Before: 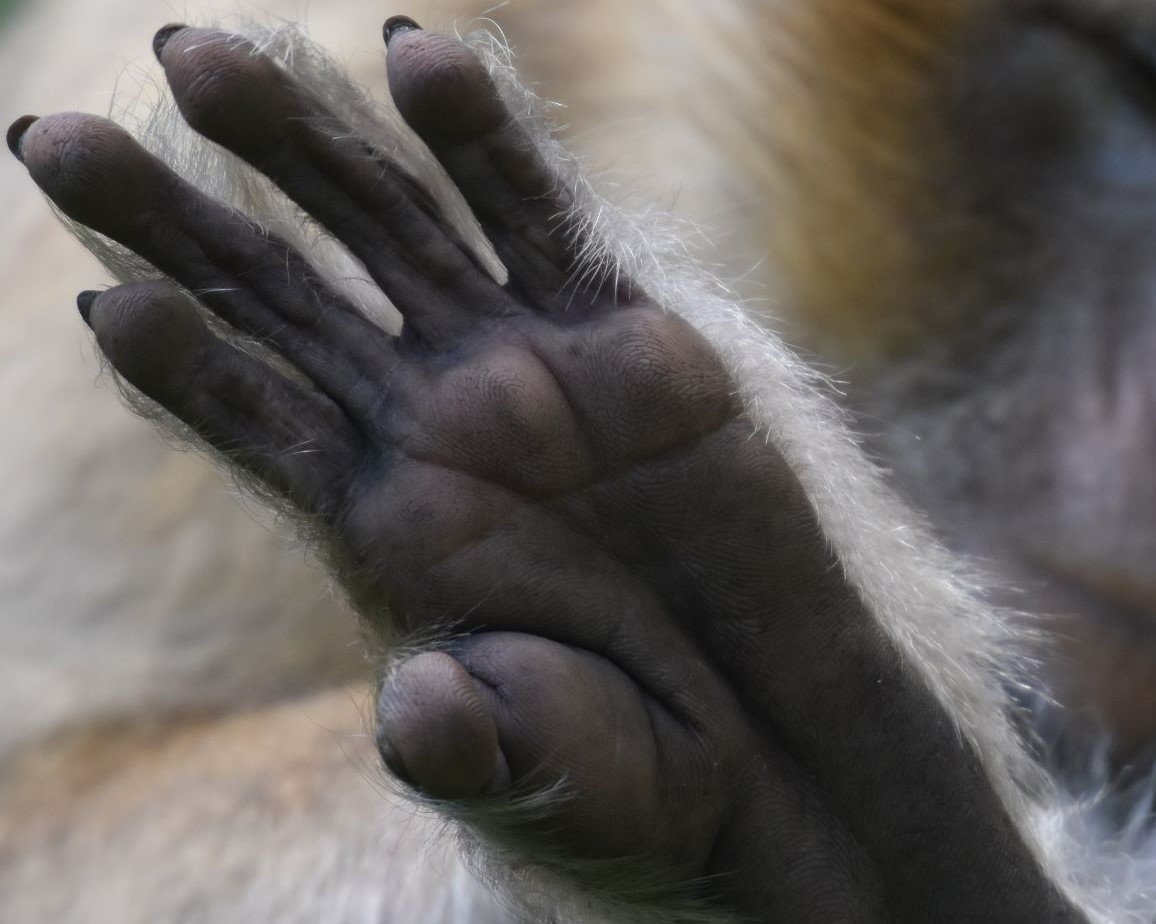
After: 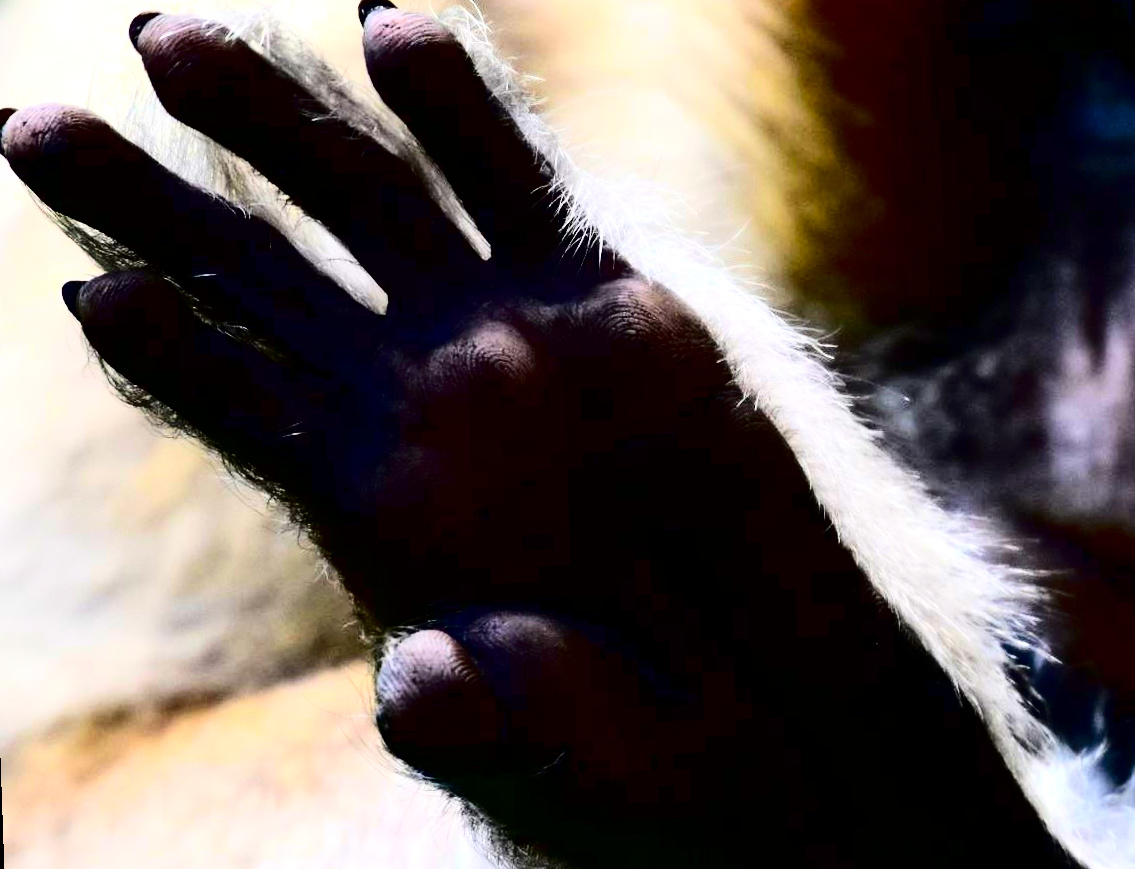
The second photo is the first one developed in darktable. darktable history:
contrast brightness saturation: contrast 0.77, brightness -1, saturation 1
rotate and perspective: rotation -2°, crop left 0.022, crop right 0.978, crop top 0.049, crop bottom 0.951
exposure: black level correction 0, exposure 0.9 EV, compensate exposure bias true, compensate highlight preservation false
